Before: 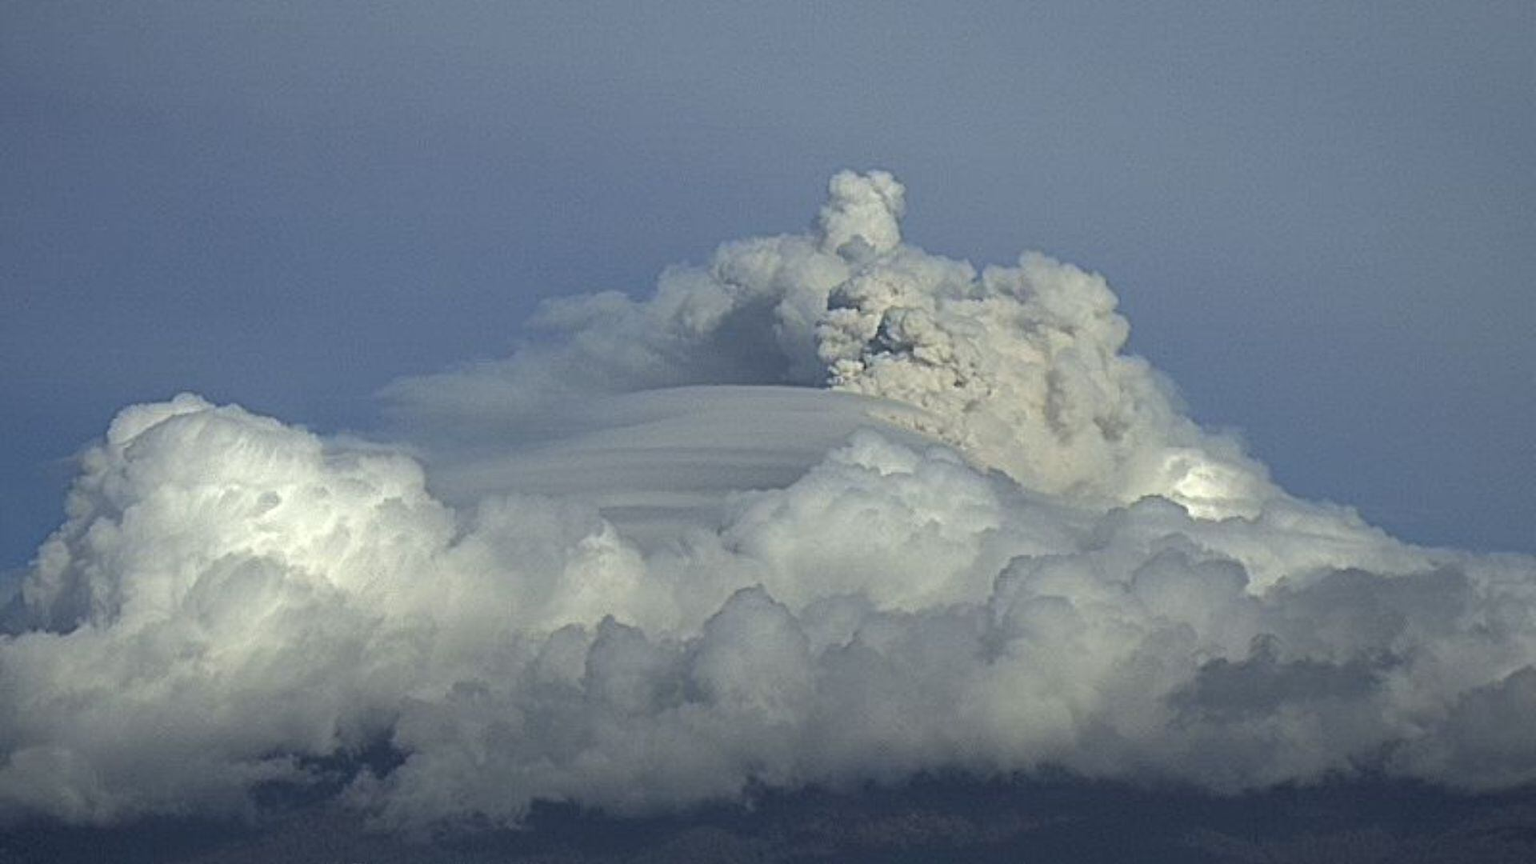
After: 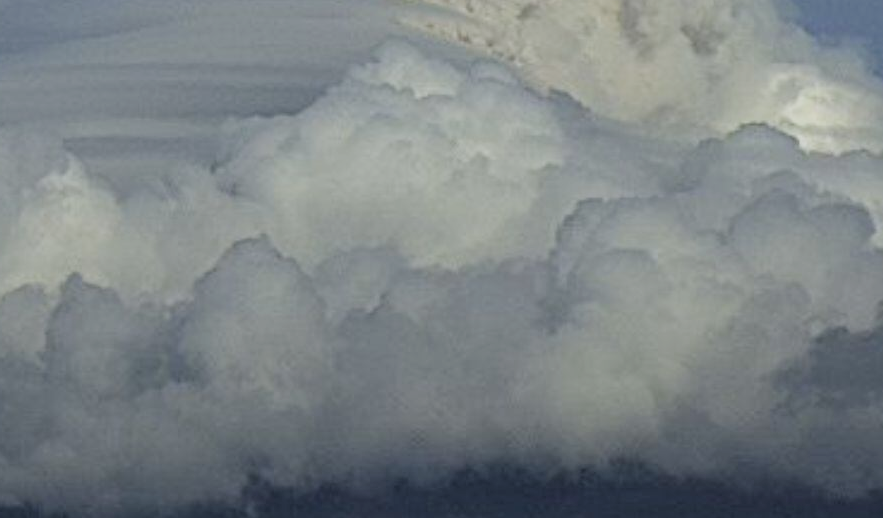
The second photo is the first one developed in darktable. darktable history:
filmic rgb: black relative exposure -7.65 EV, white relative exposure 4.56 EV, threshold 6 EV, hardness 3.61, iterations of high-quality reconstruction 0, enable highlight reconstruction true
crop: left 35.743%, top 45.937%, right 18.223%, bottom 6.048%
